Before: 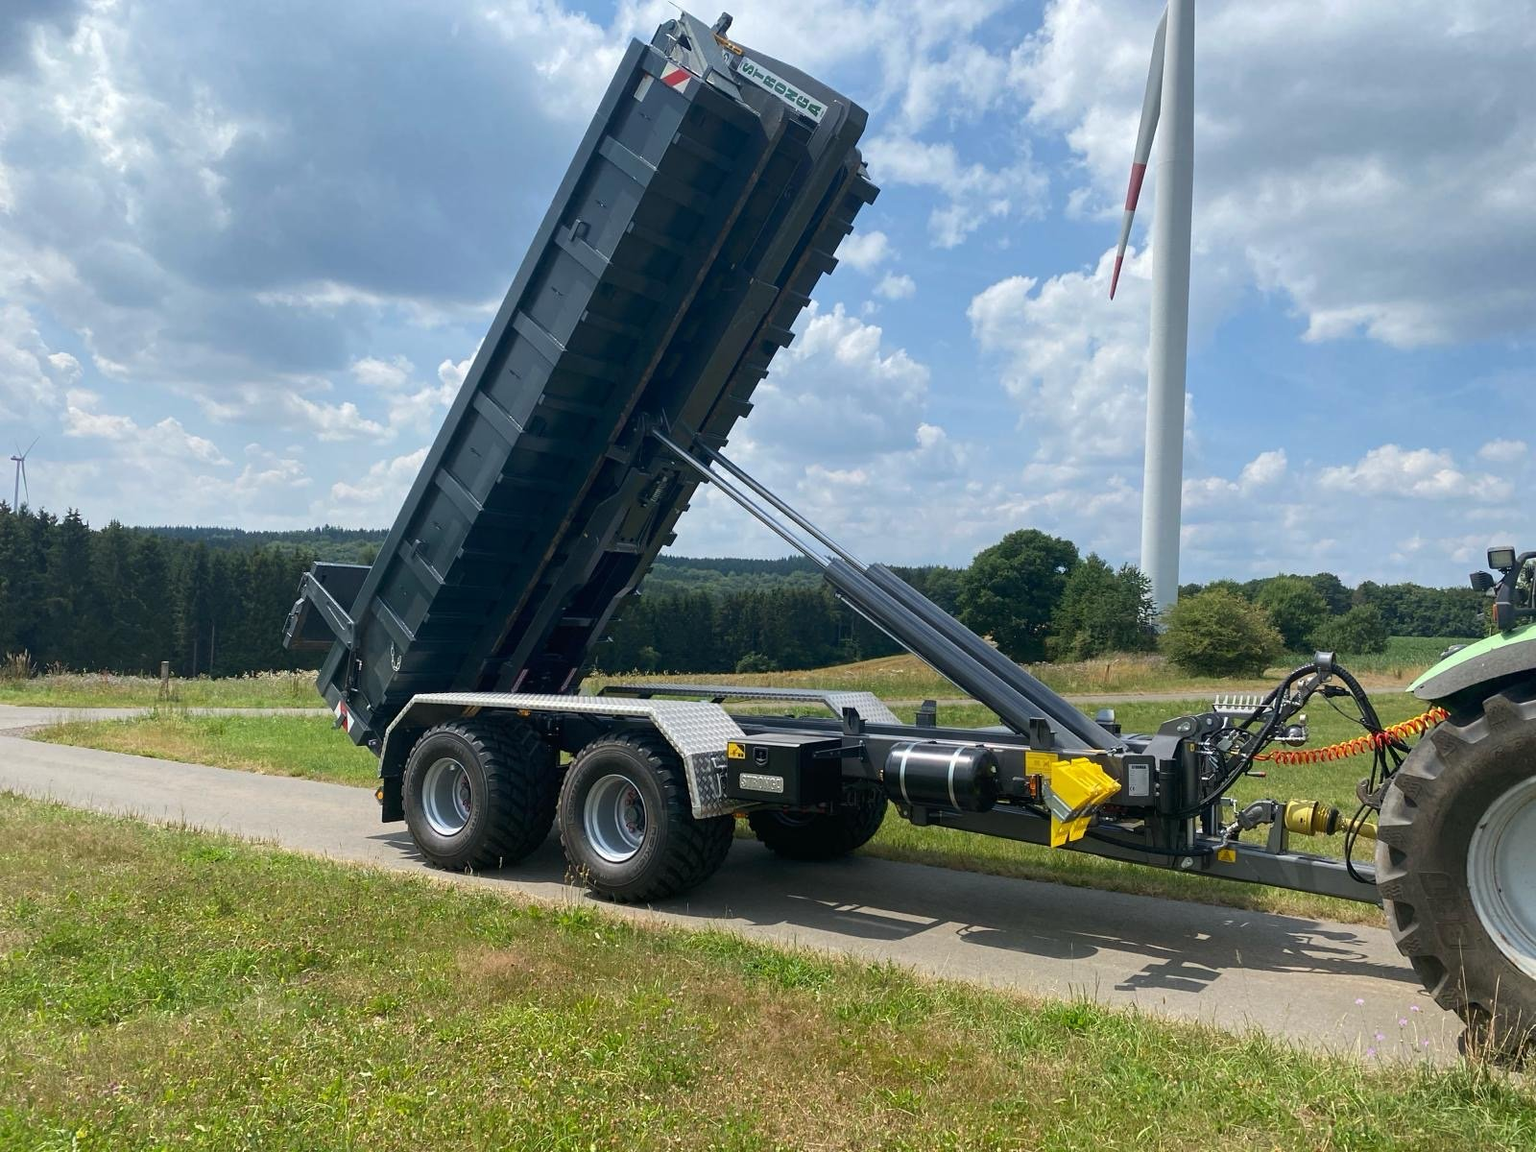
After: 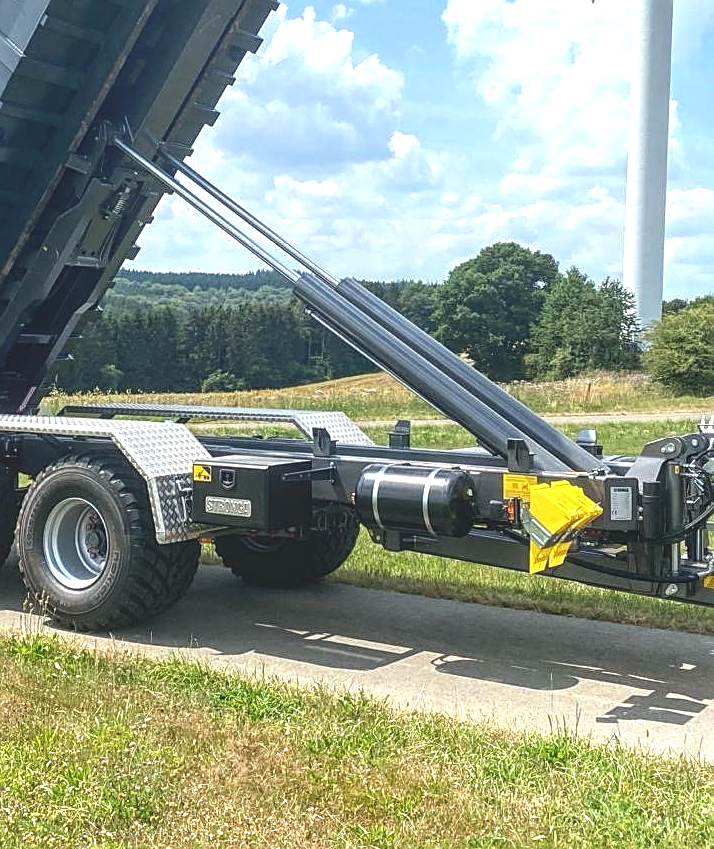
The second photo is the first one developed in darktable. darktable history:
local contrast: highlights 6%, shadows 0%, detail 134%
sharpen: on, module defaults
crop: left 35.36%, top 25.814%, right 19.989%, bottom 3.364%
exposure: black level correction -0.005, exposure 1.002 EV, compensate highlight preservation false
contrast brightness saturation: saturation -0.06
